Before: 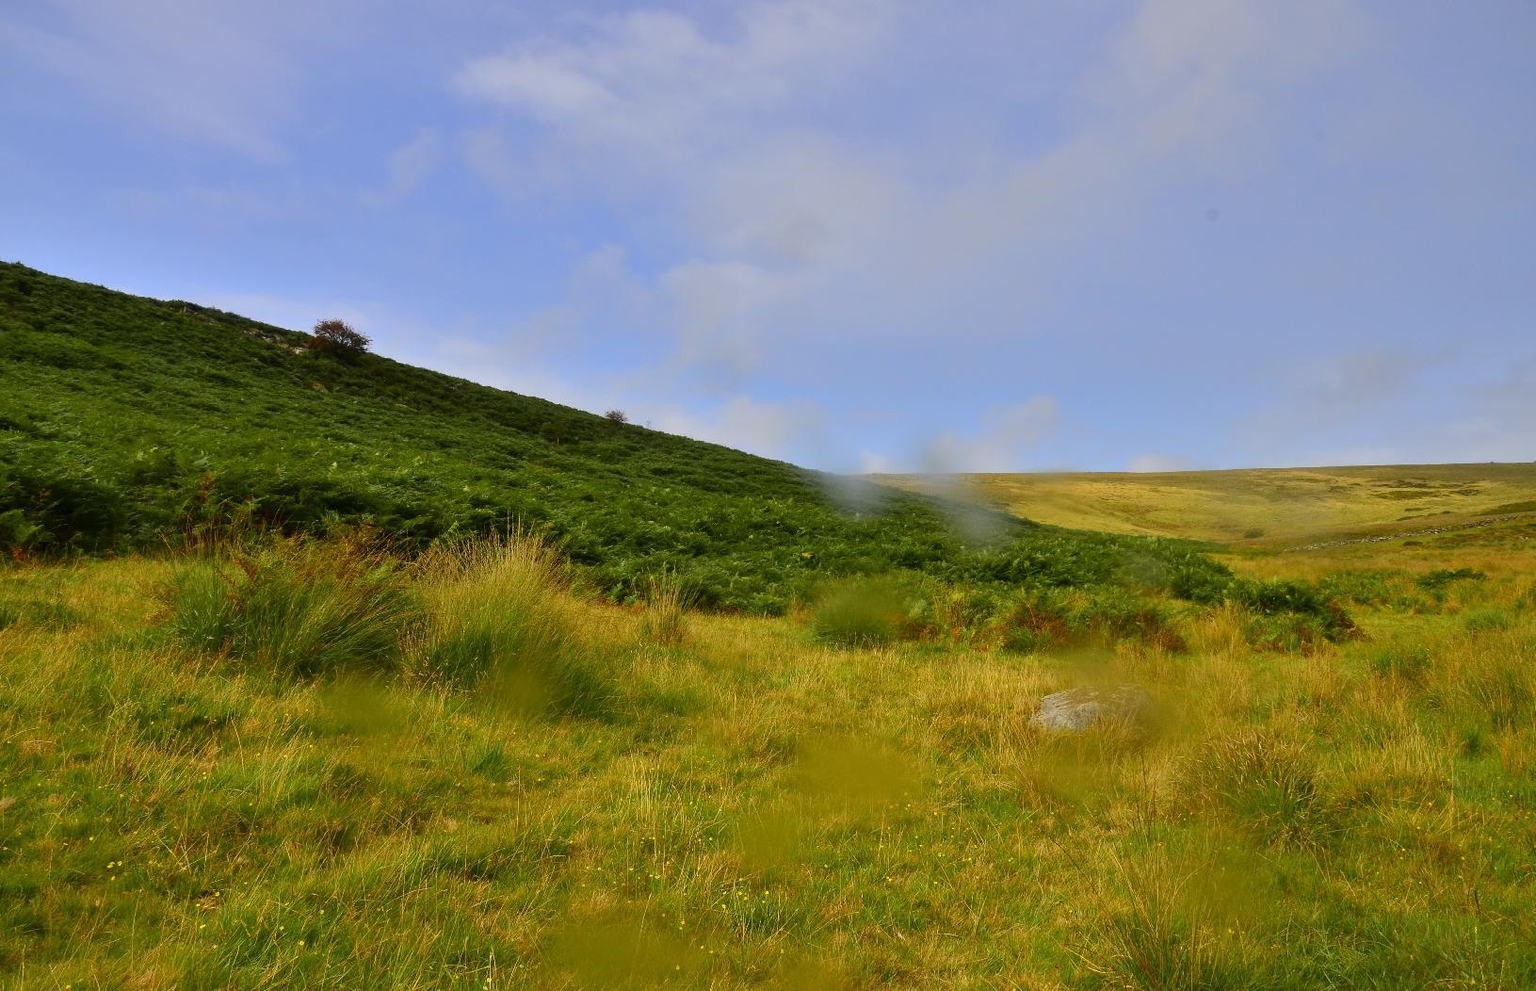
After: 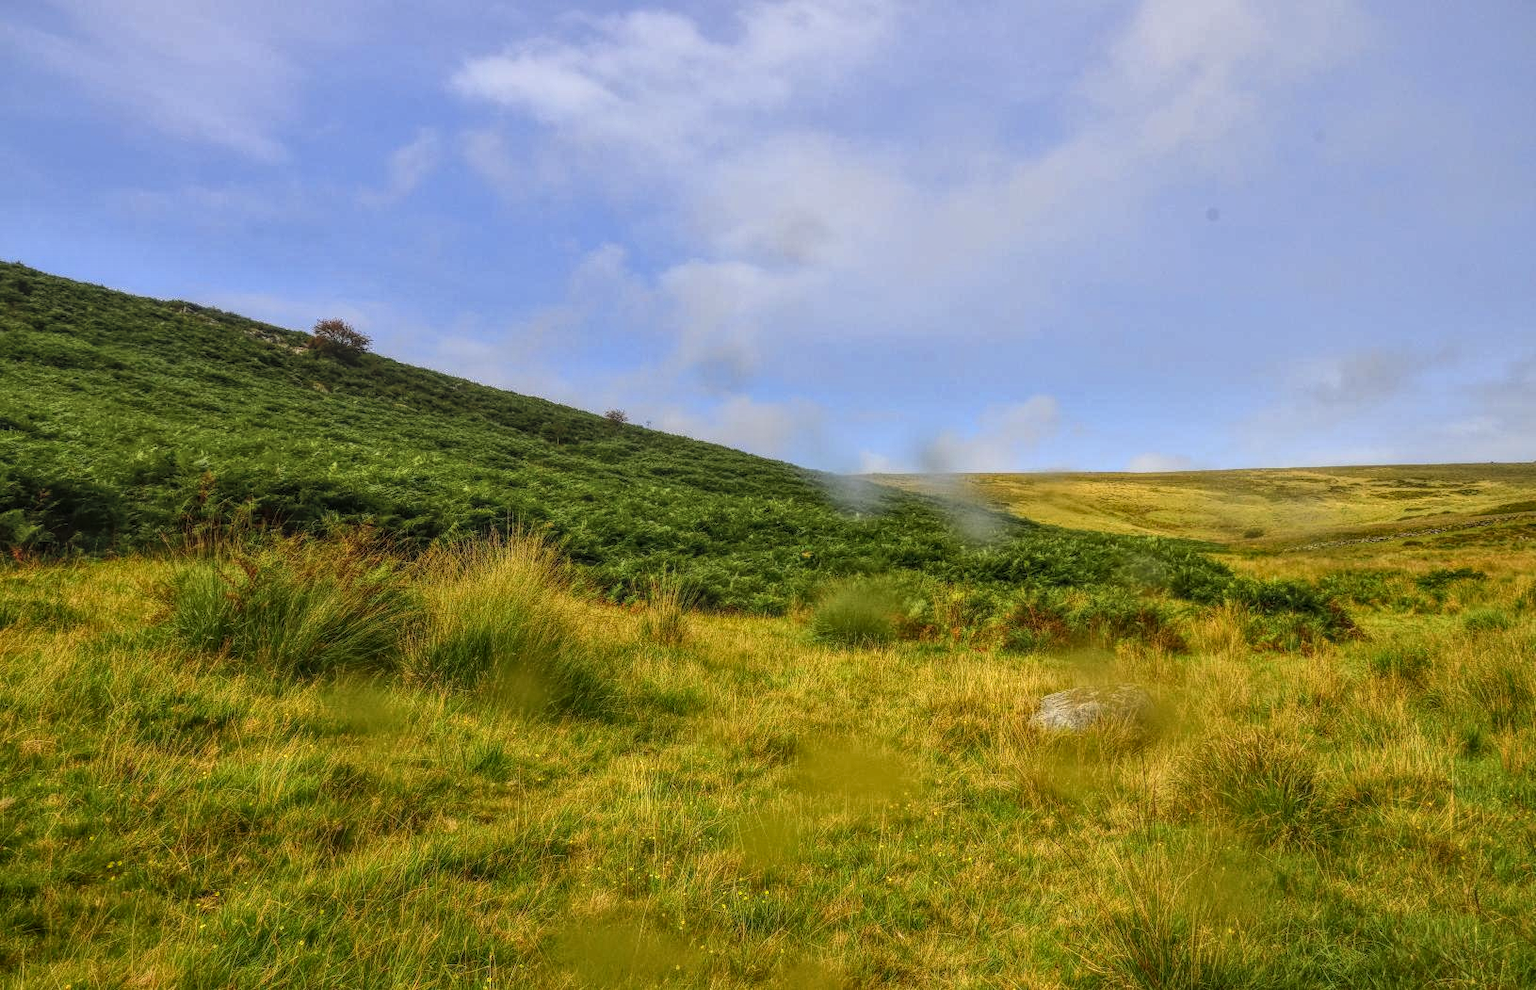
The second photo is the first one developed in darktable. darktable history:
local contrast: highlights 20%, shadows 30%, detail 200%, midtone range 0.2
tone equalizer: -8 EV -0.417 EV, -7 EV -0.389 EV, -6 EV -0.333 EV, -5 EV -0.222 EV, -3 EV 0.222 EV, -2 EV 0.333 EV, -1 EV 0.389 EV, +0 EV 0.417 EV, edges refinement/feathering 500, mask exposure compensation -1.25 EV, preserve details no
